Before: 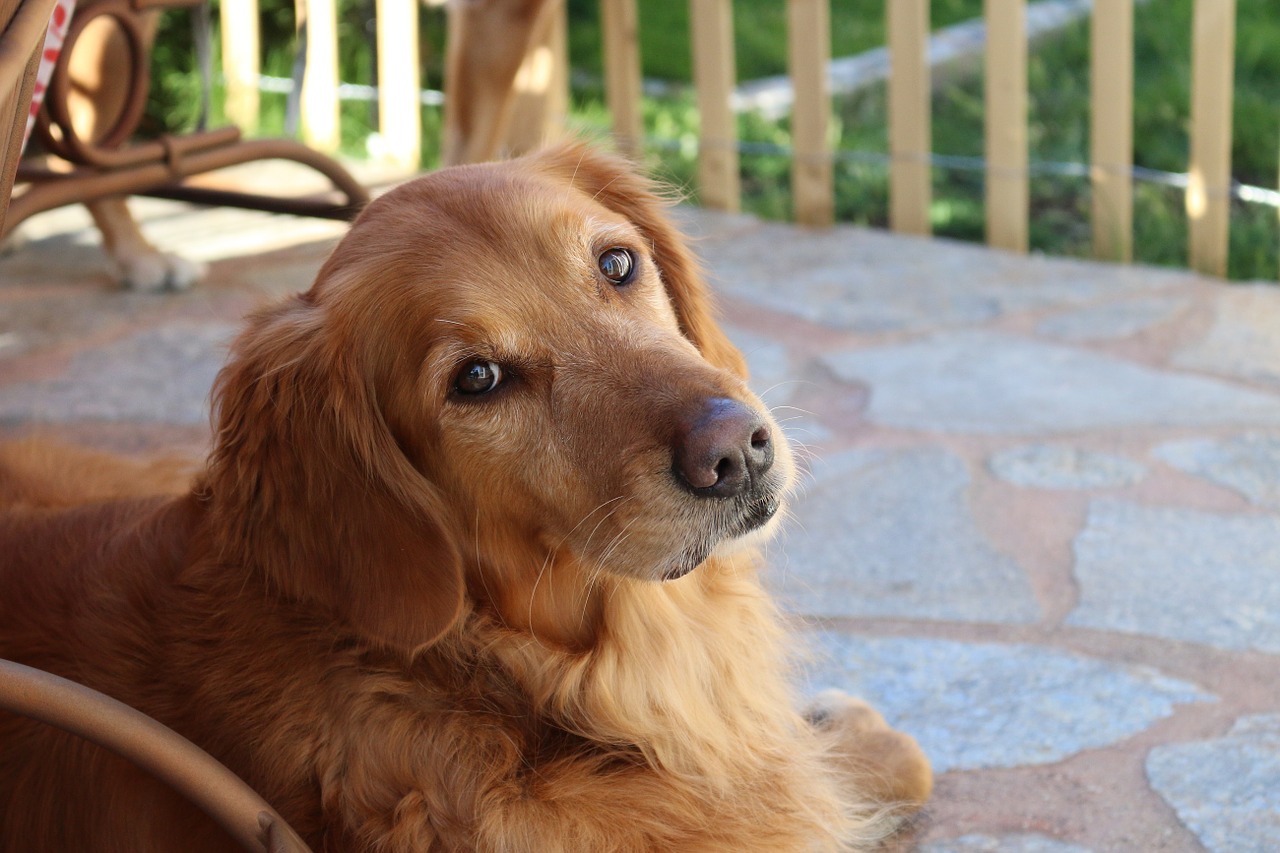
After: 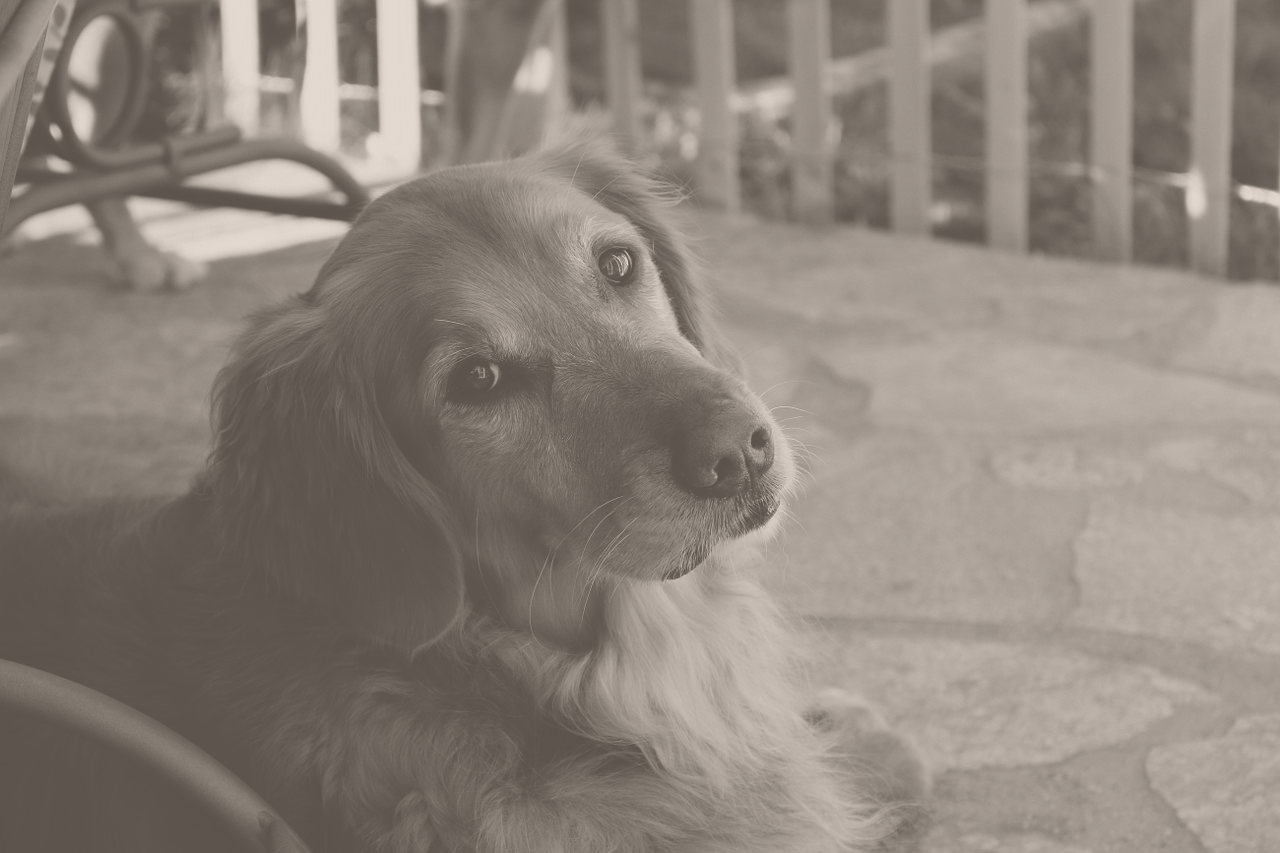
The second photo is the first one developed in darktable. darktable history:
colorize: hue 34.49°, saturation 35.33%, source mix 100%, lightness 55%, version 1
color balance: lift [1.016, 0.983, 1, 1.017], gamma [0.78, 1.018, 1.043, 0.957], gain [0.786, 1.063, 0.937, 1.017], input saturation 118.26%, contrast 13.43%, contrast fulcrum 21.62%, output saturation 82.76%
exposure: exposure -1.468 EV, compensate highlight preservation false
